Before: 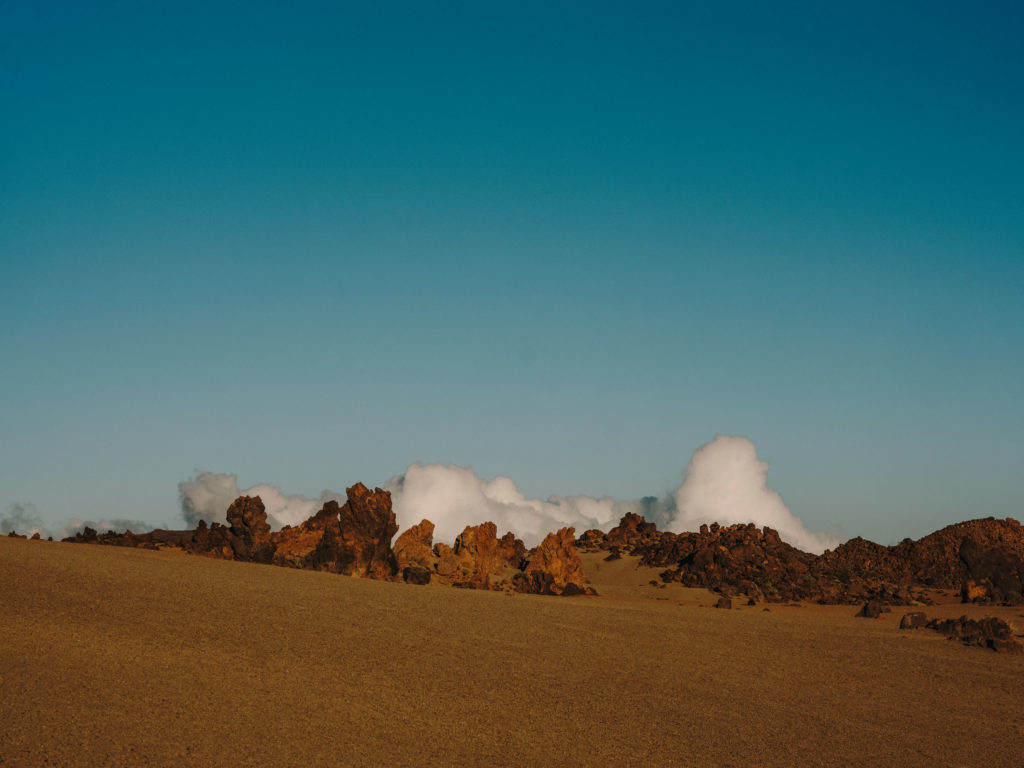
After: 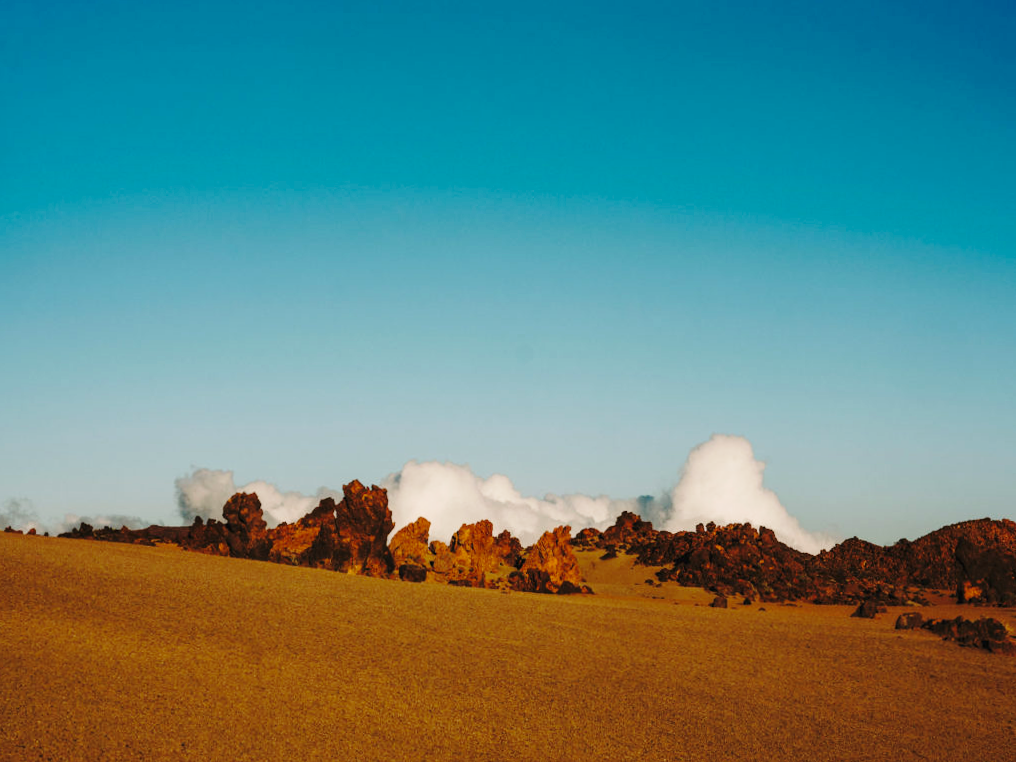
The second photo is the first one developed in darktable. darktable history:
crop and rotate: angle -0.331°
base curve: curves: ch0 [(0, 0) (0.028, 0.03) (0.121, 0.232) (0.46, 0.748) (0.859, 0.968) (1, 1)], preserve colors none
